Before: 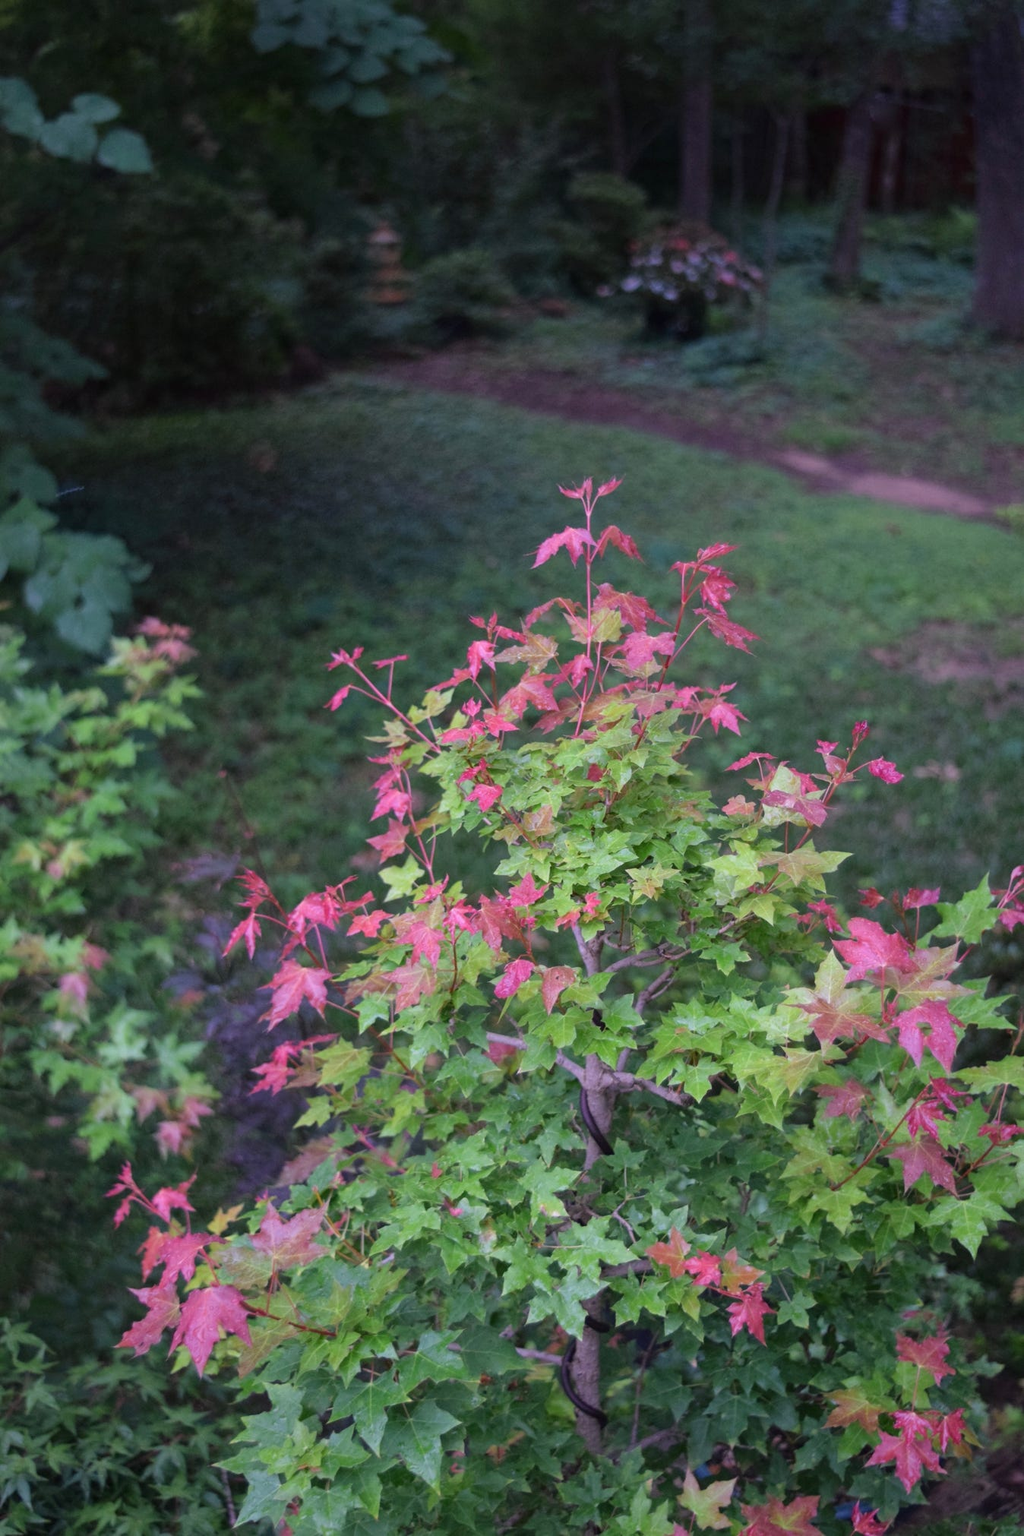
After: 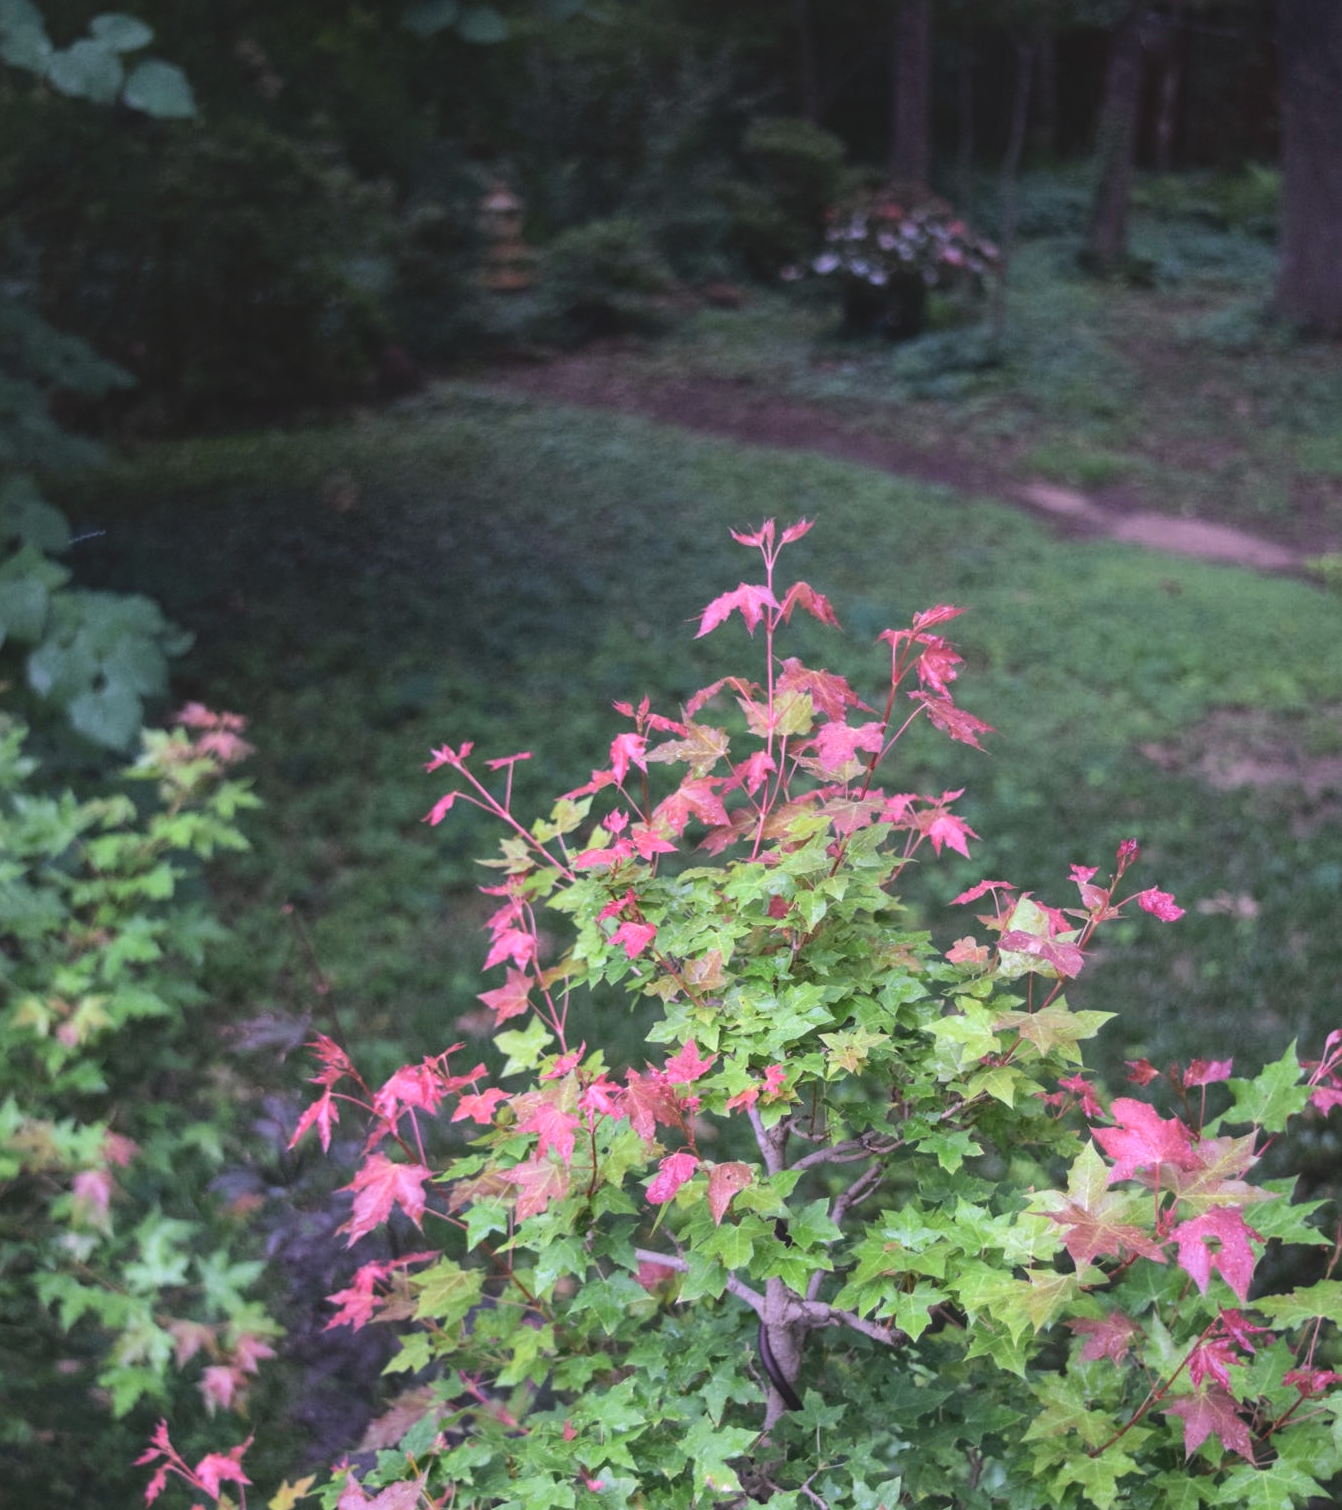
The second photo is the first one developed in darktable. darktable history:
tone equalizer: -8 EV -0.75 EV, -7 EV -0.7 EV, -6 EV -0.6 EV, -5 EV -0.4 EV, -3 EV 0.4 EV, -2 EV 0.6 EV, -1 EV 0.7 EV, +0 EV 0.75 EV, edges refinement/feathering 500, mask exposure compensation -1.57 EV, preserve details no
crop: left 0.387%, top 5.469%, bottom 19.809%
local contrast: detail 110%
contrast brightness saturation: contrast -0.15, brightness 0.05, saturation -0.12
